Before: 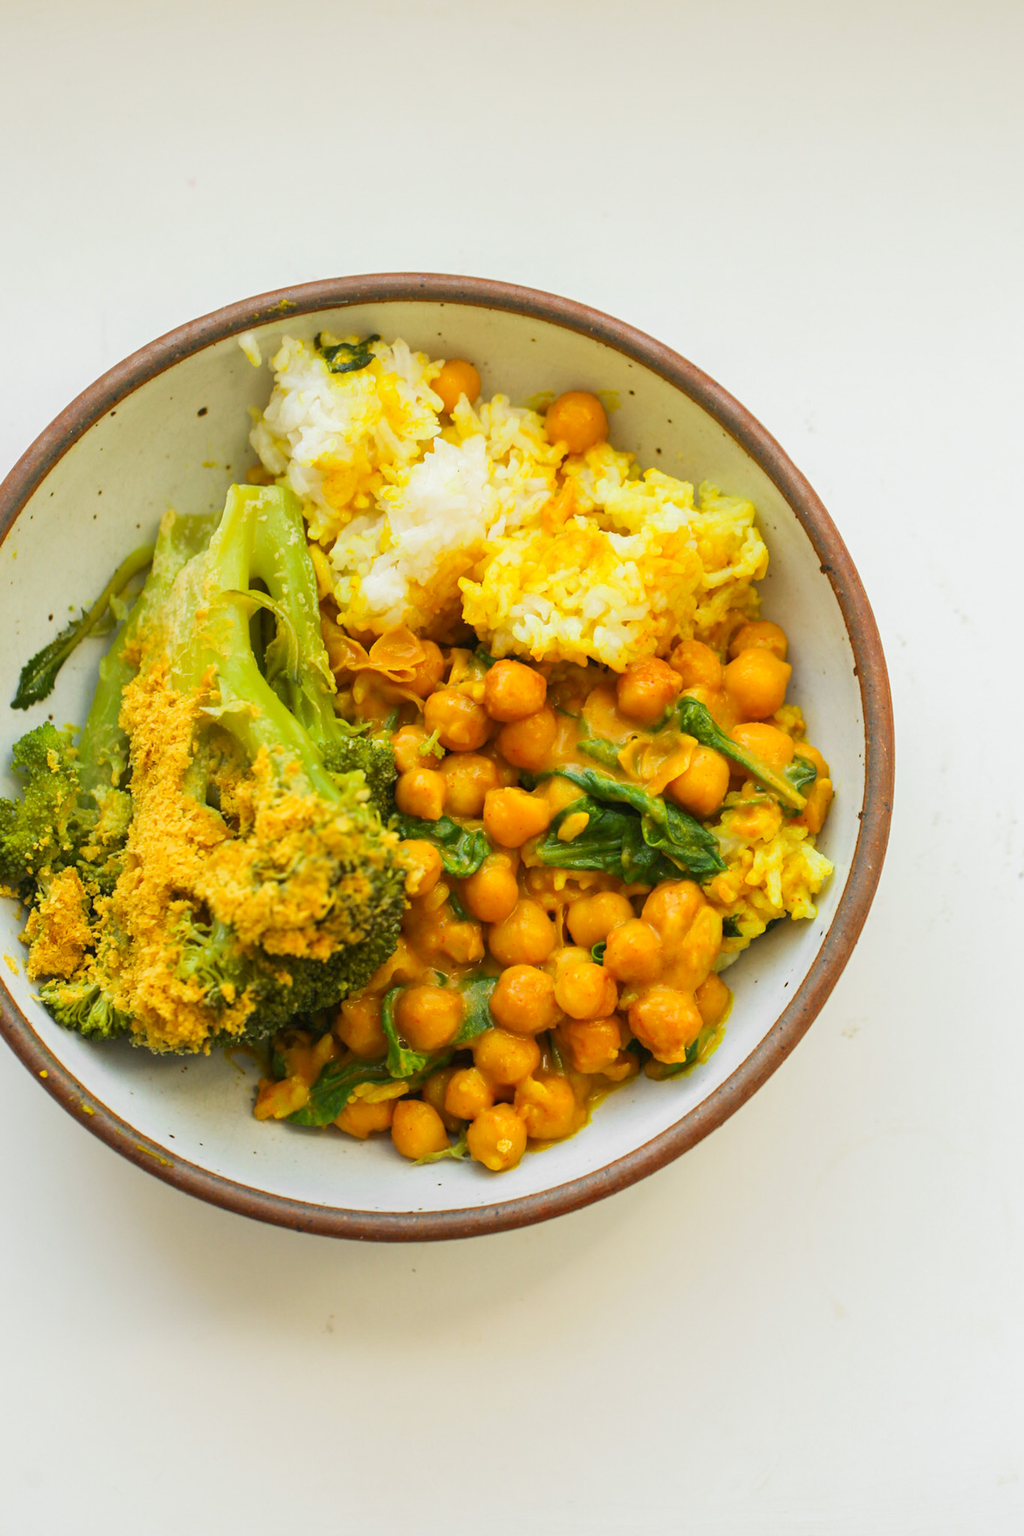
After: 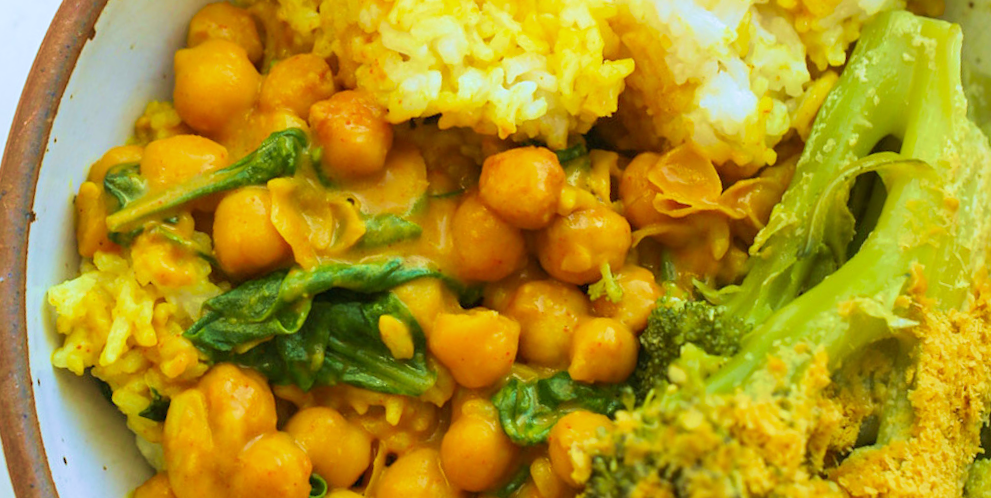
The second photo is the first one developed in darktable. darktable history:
crop and rotate: angle 16.12°, top 30.835%, bottom 35.653%
velvia: strength 75%
white balance: red 0.931, blue 1.11
